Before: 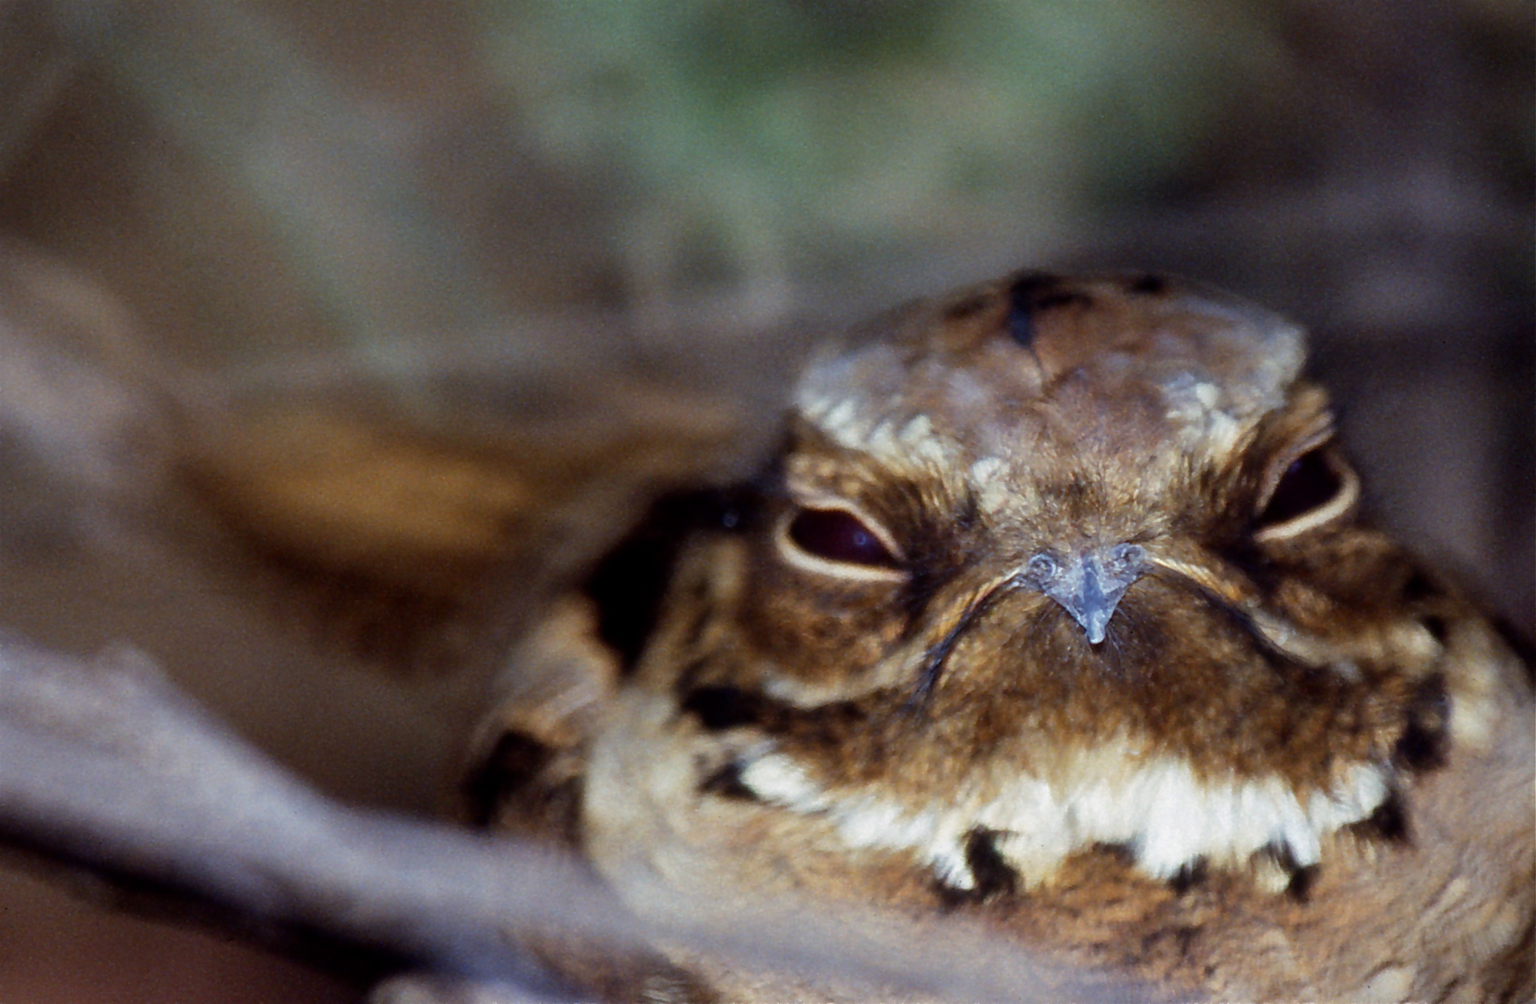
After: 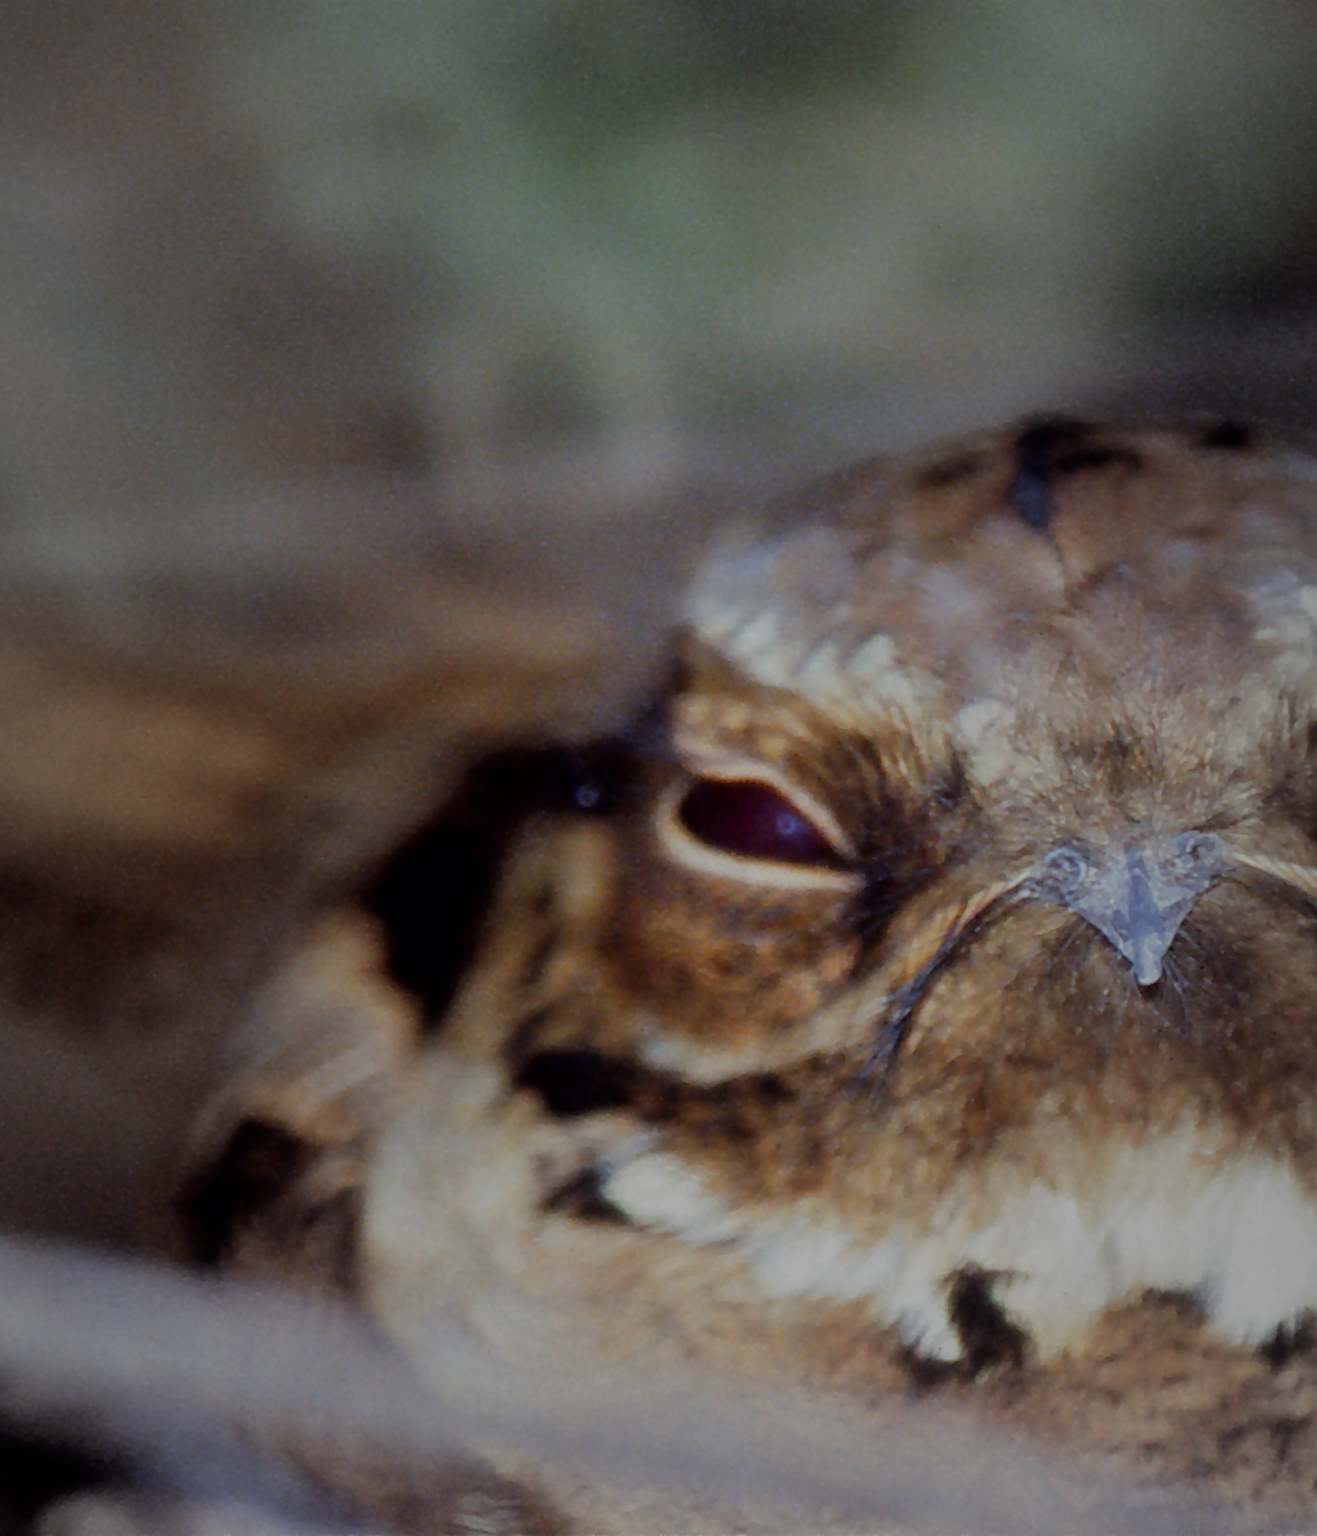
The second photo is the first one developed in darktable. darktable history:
crop and rotate: left 22.58%, right 21.338%
color balance rgb: perceptual saturation grading › global saturation -2.006%, perceptual saturation grading › highlights -8.244%, perceptual saturation grading › mid-tones 7.99%, perceptual saturation grading › shadows 3.717%, contrast -29.688%
vignetting: fall-off start 17.44%, fall-off radius 137.09%, brightness -0.295, width/height ratio 0.626, shape 0.587
filmic rgb: black relative exposure -7.65 EV, white relative exposure 4.56 EV, hardness 3.61, contrast 1.061, color science v6 (2022)
